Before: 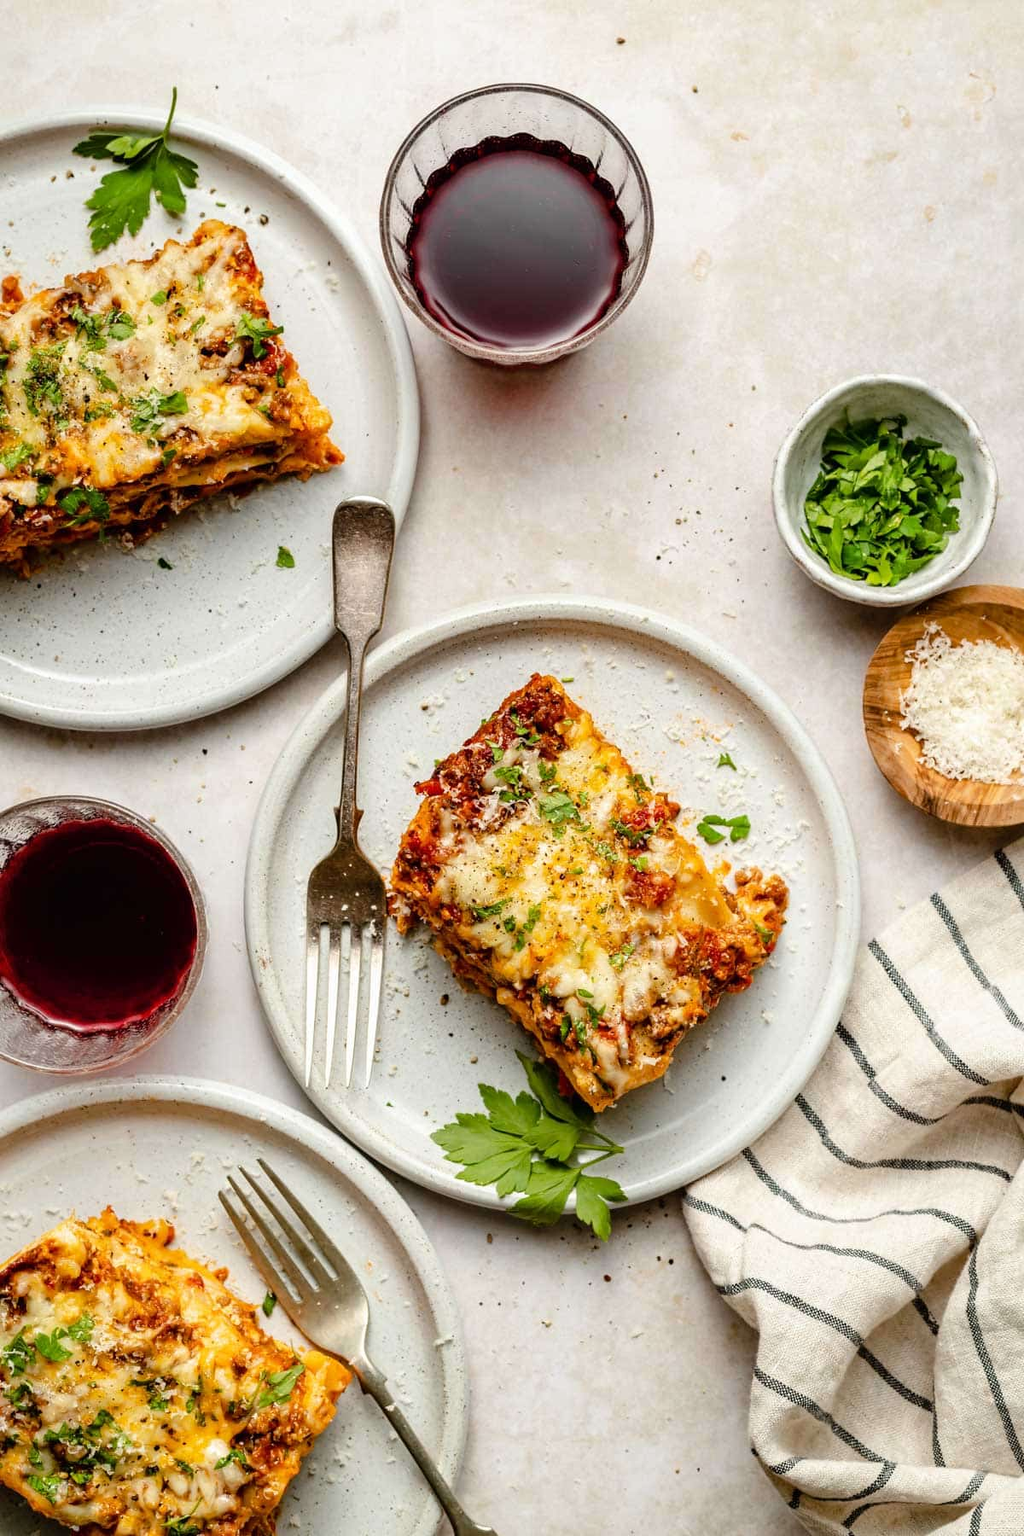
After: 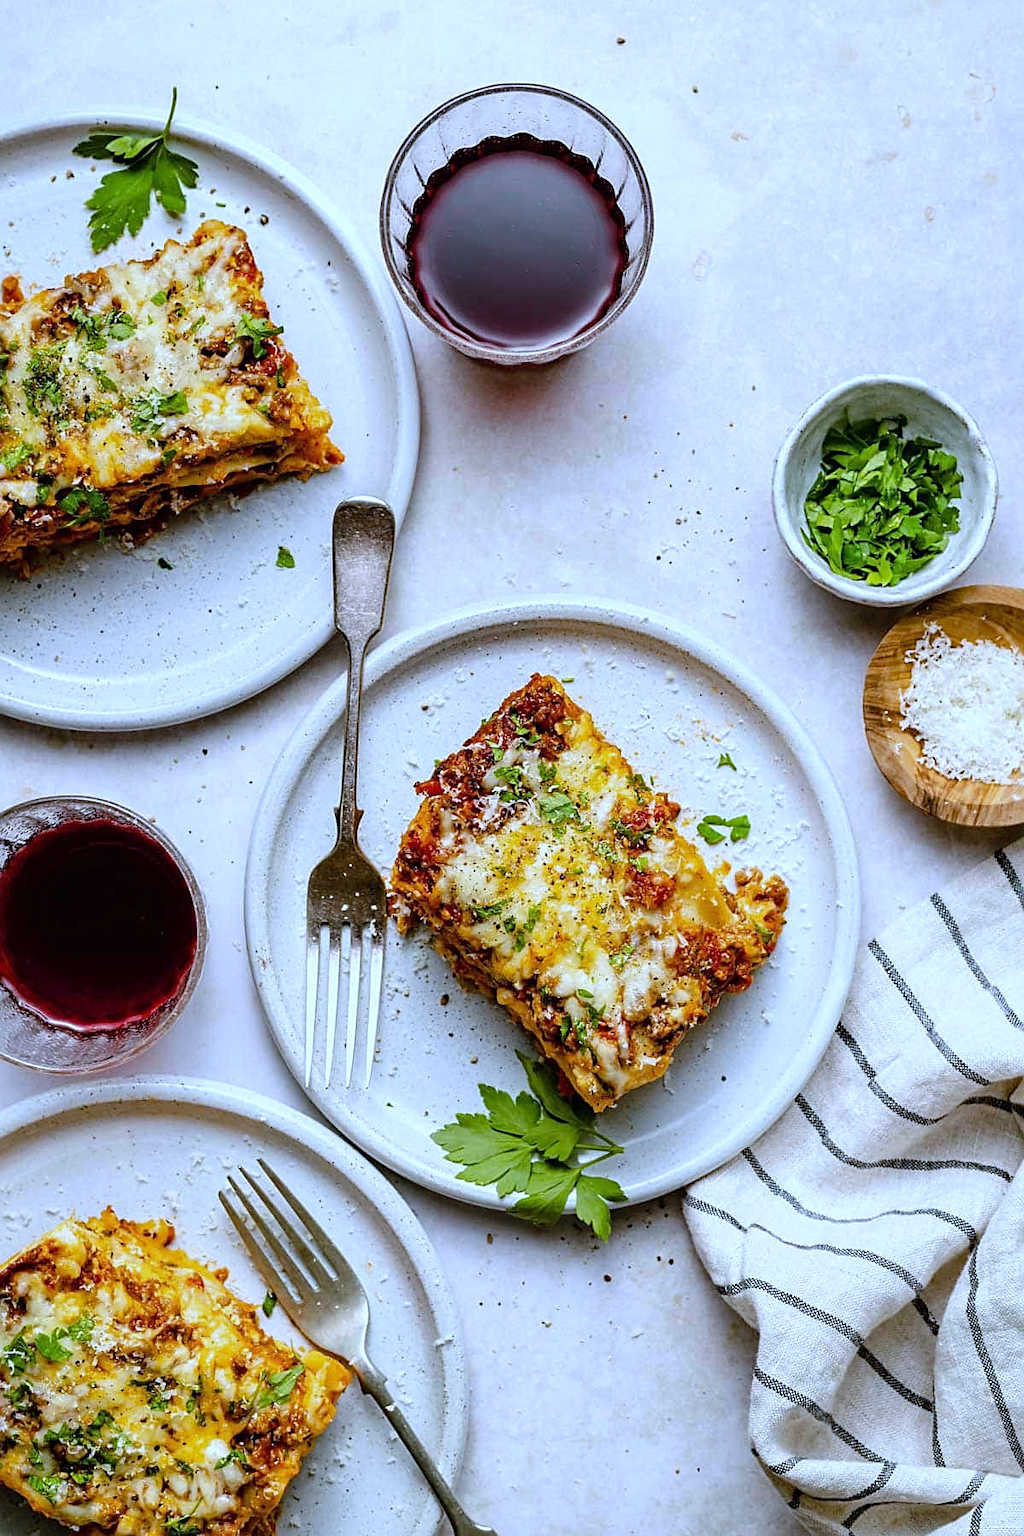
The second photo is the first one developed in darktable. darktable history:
white balance: red 0.871, blue 1.249
sharpen: on, module defaults
